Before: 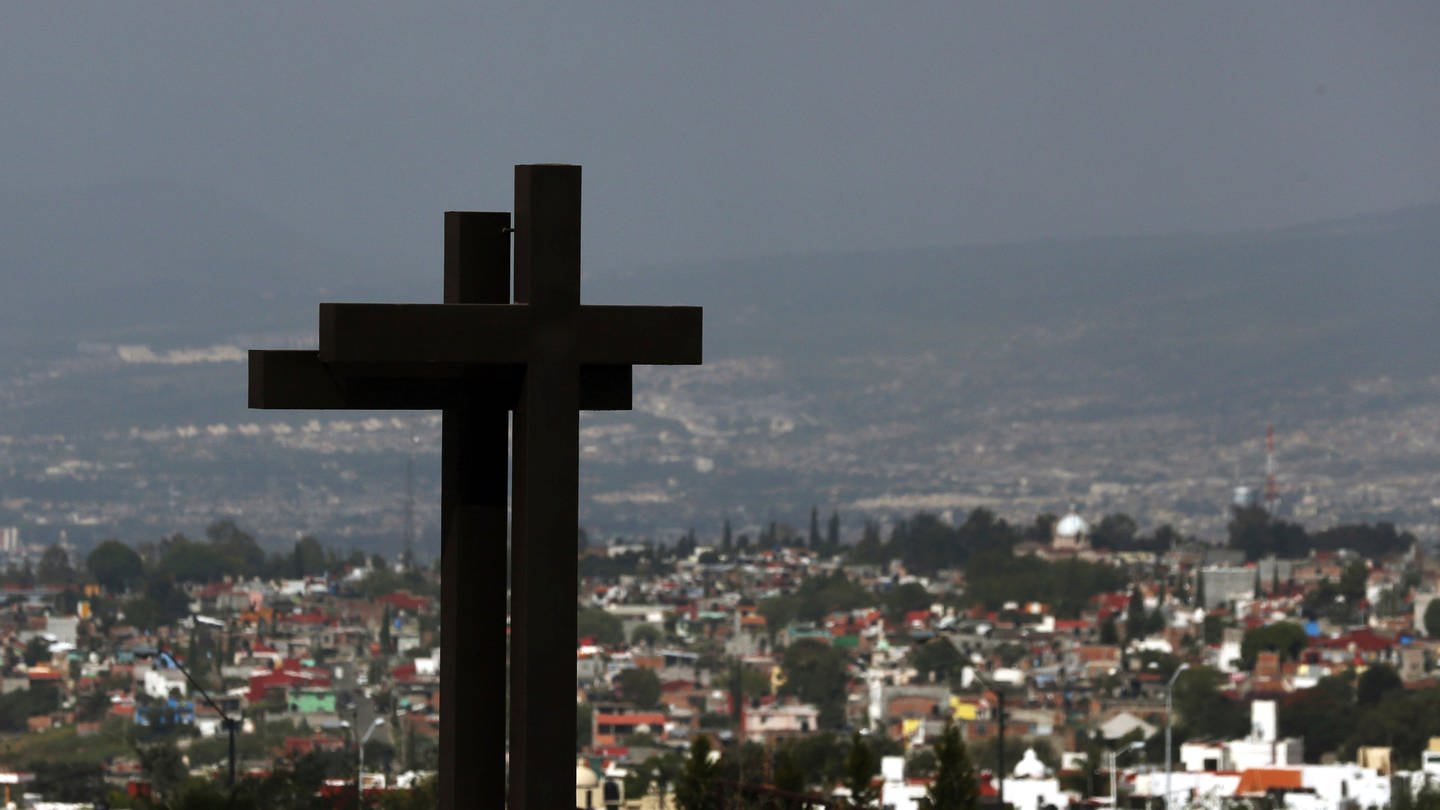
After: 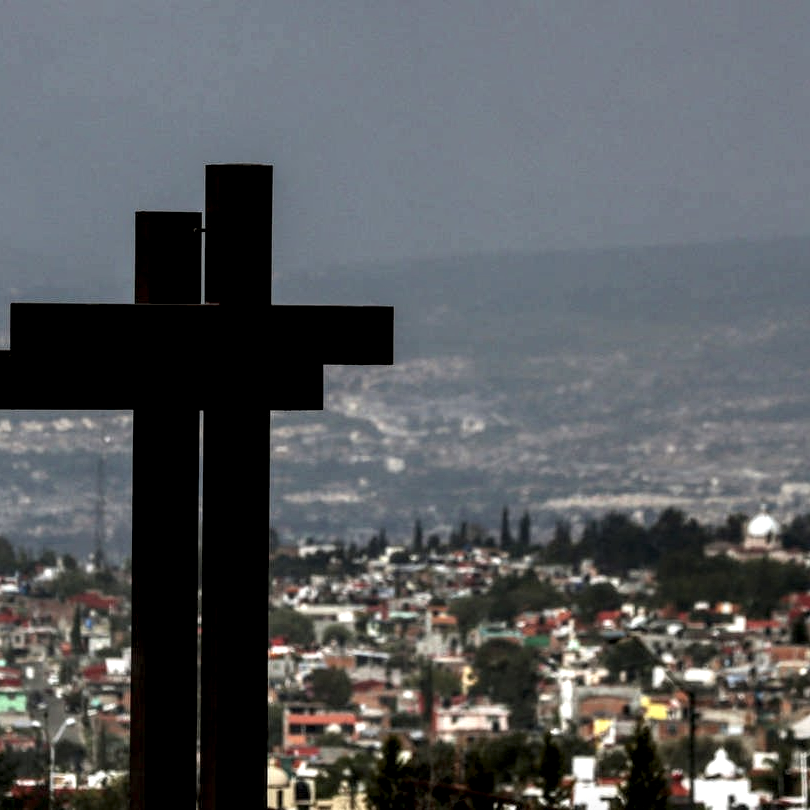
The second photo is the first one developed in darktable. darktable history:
crop: left 21.496%, right 22.254%
local contrast: highlights 19%, detail 186%
